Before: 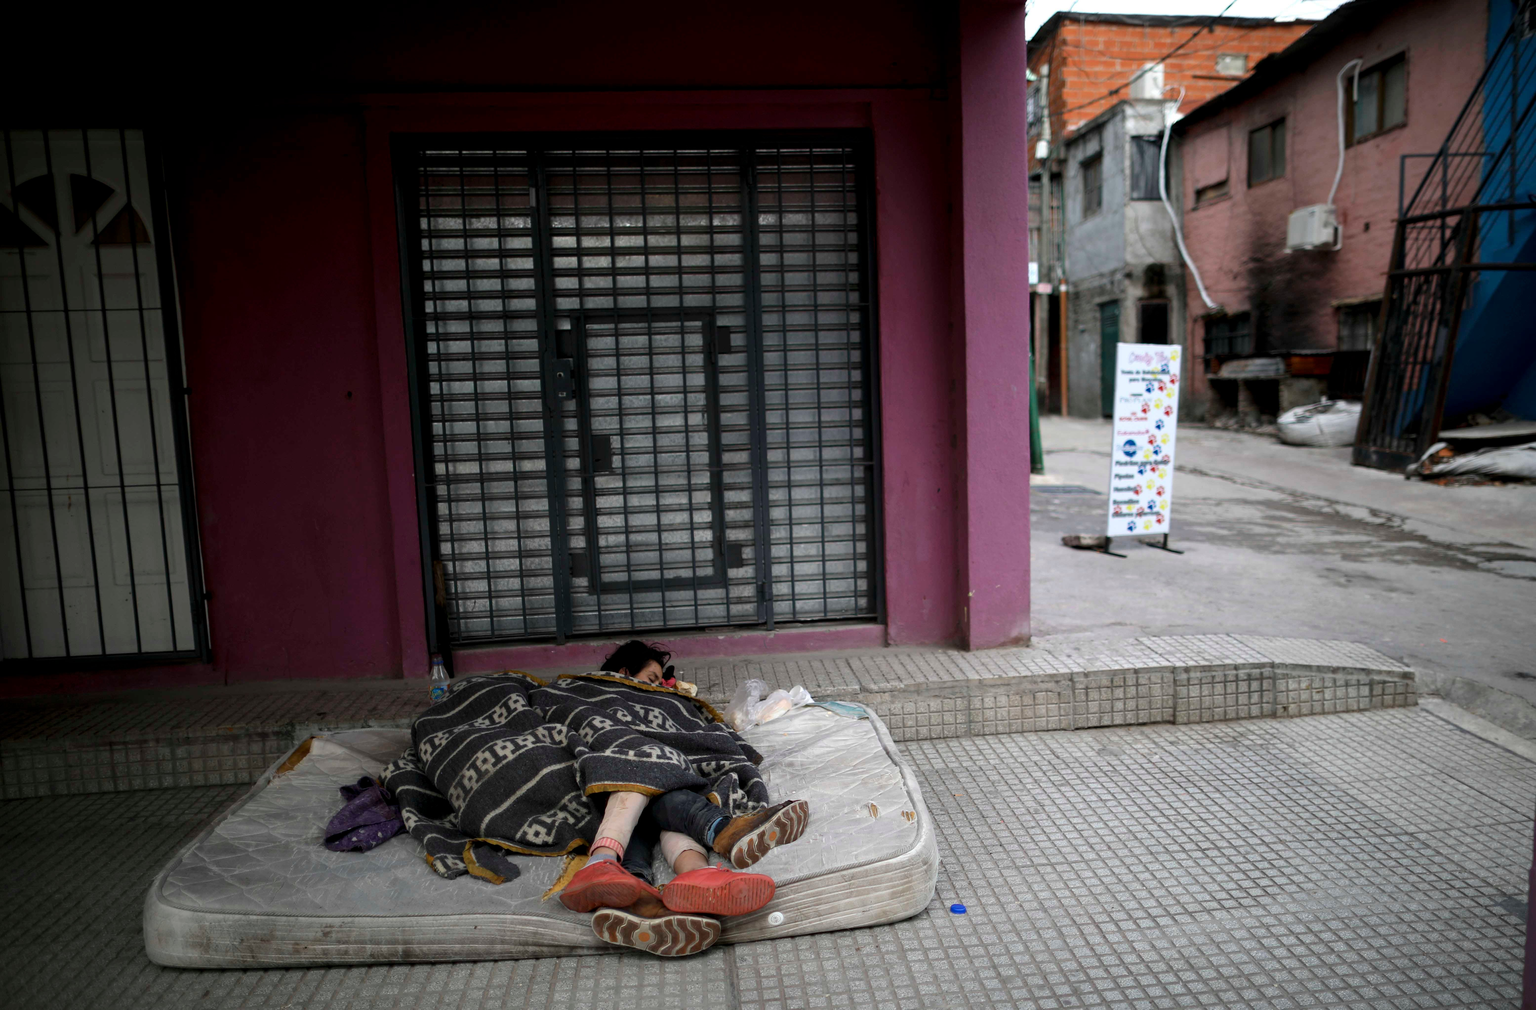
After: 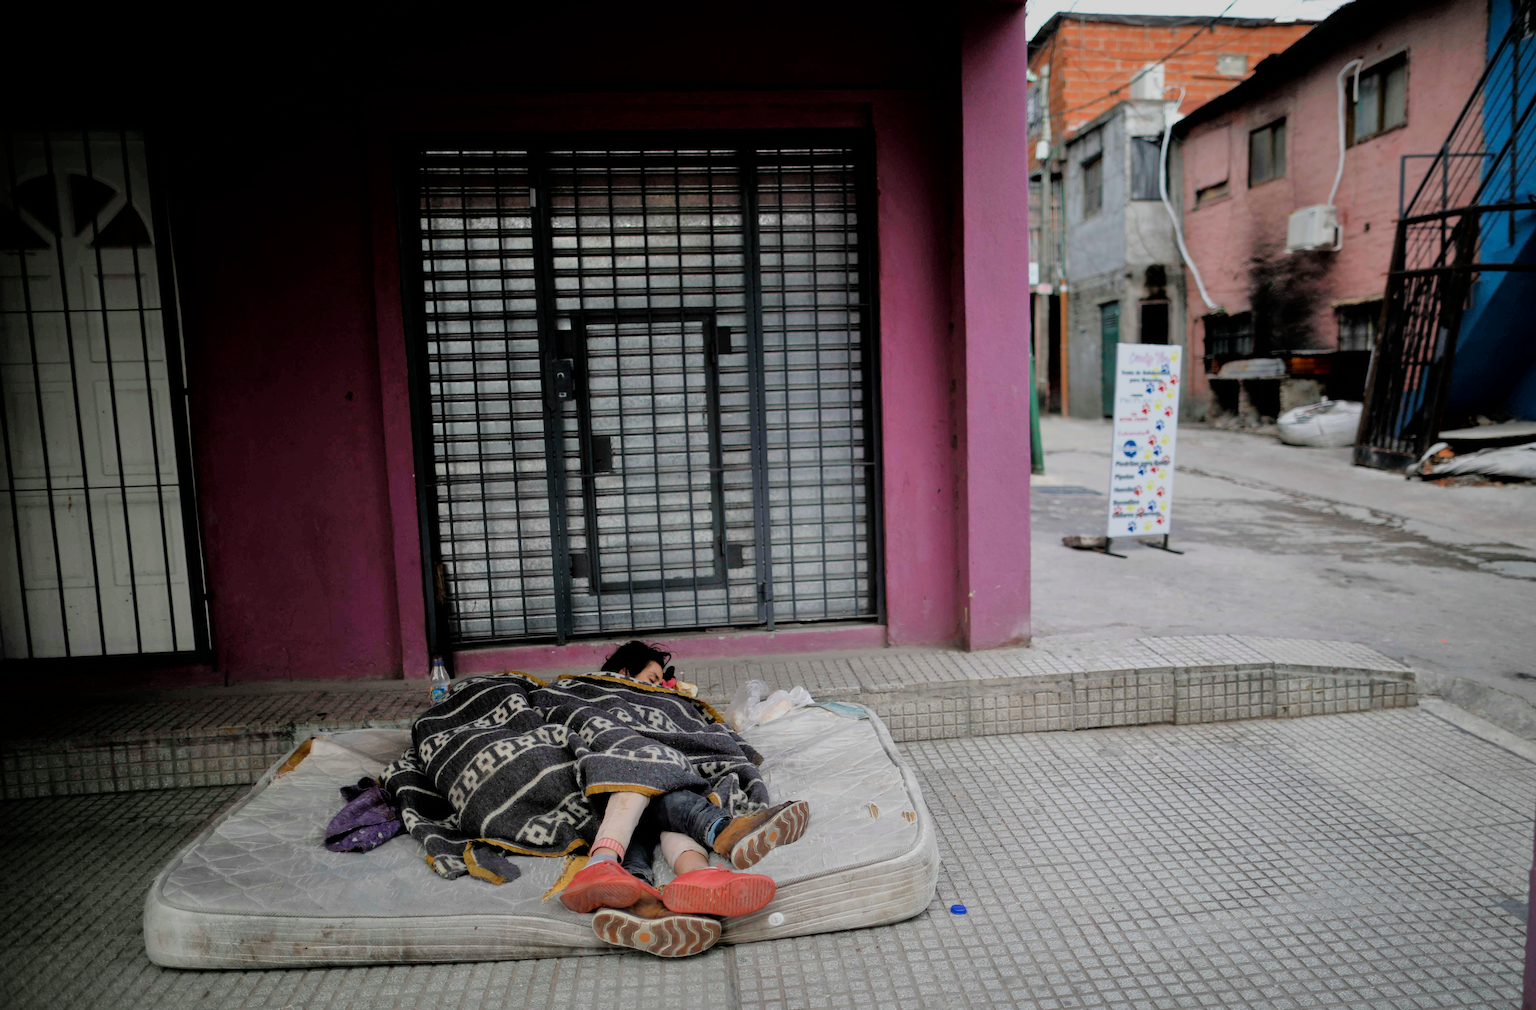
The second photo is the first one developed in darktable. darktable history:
filmic rgb: black relative exposure -7.65 EV, white relative exposure 4.56 EV, hardness 3.61
tone equalizer: -7 EV 0.143 EV, -6 EV 0.639 EV, -5 EV 1.18 EV, -4 EV 1.33 EV, -3 EV 1.18 EV, -2 EV 0.6 EV, -1 EV 0.167 EV
